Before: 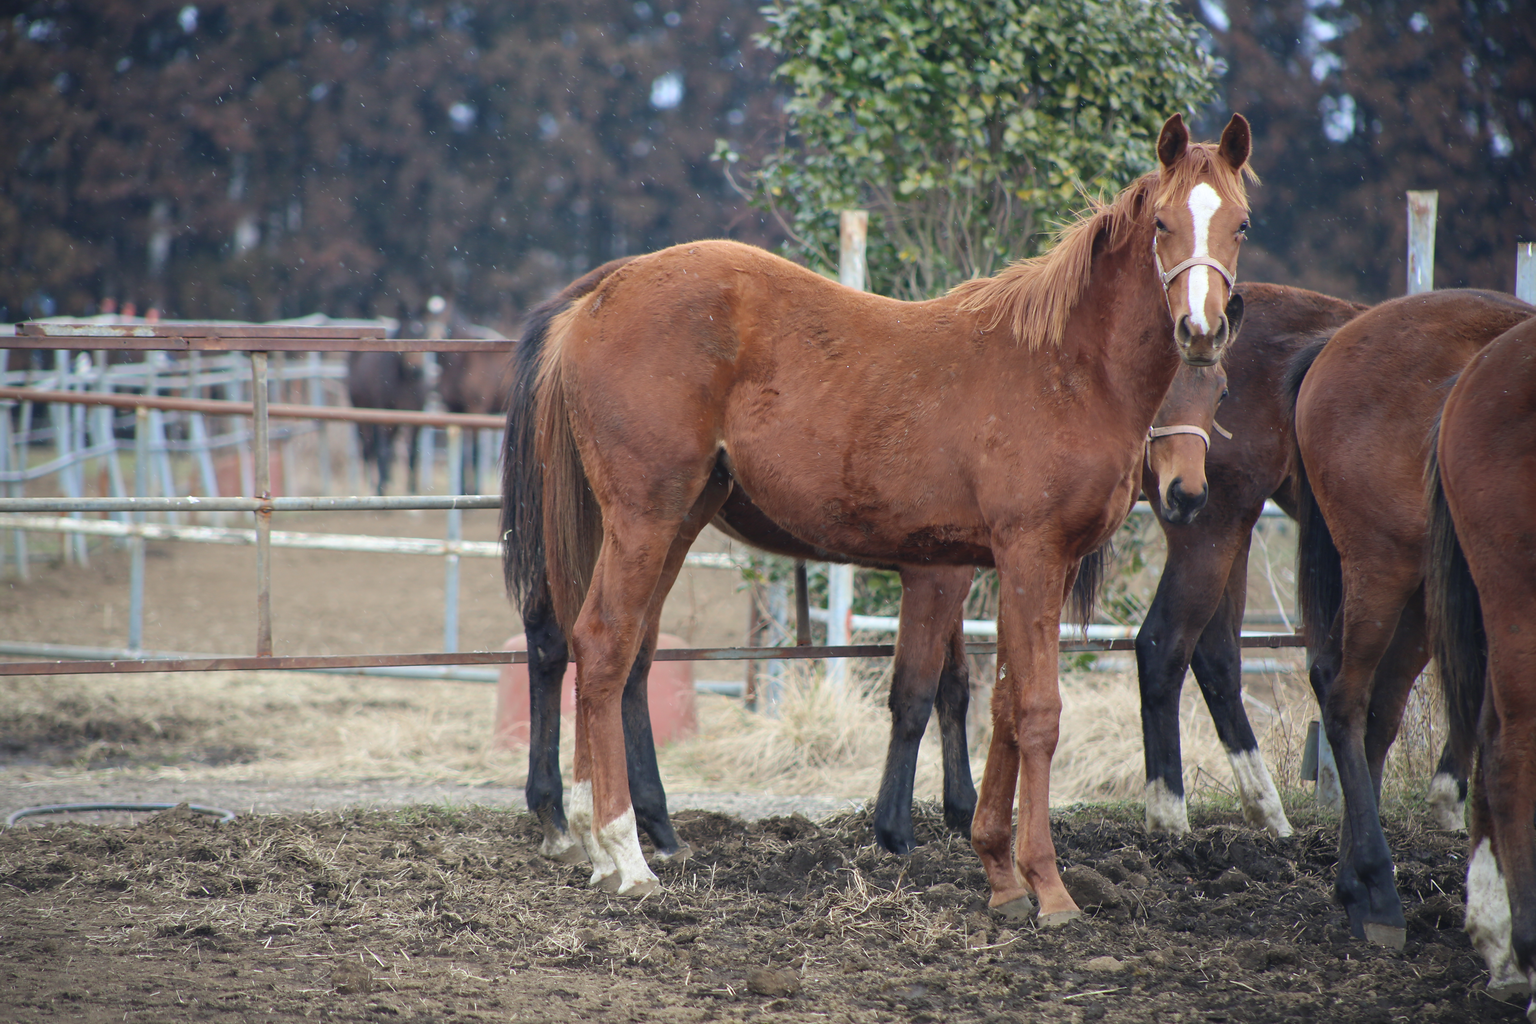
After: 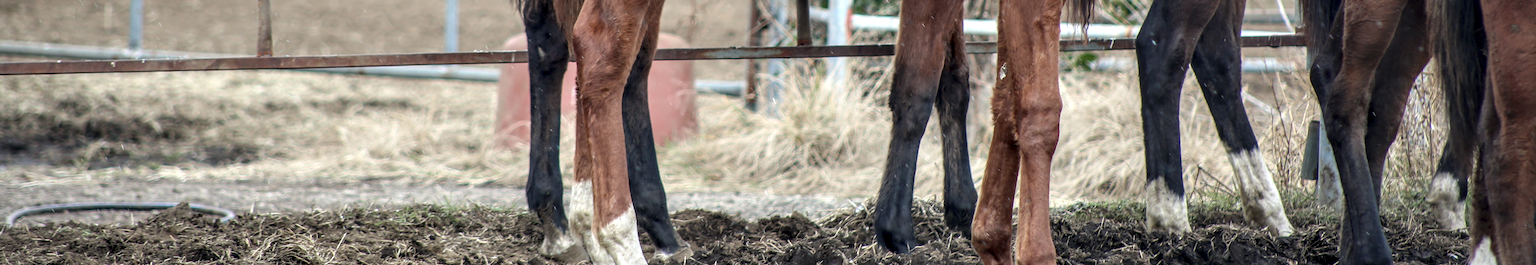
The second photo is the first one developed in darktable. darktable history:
crop and rotate: top 58.697%, bottom 15.319%
local contrast: highlights 6%, shadows 5%, detail 182%
